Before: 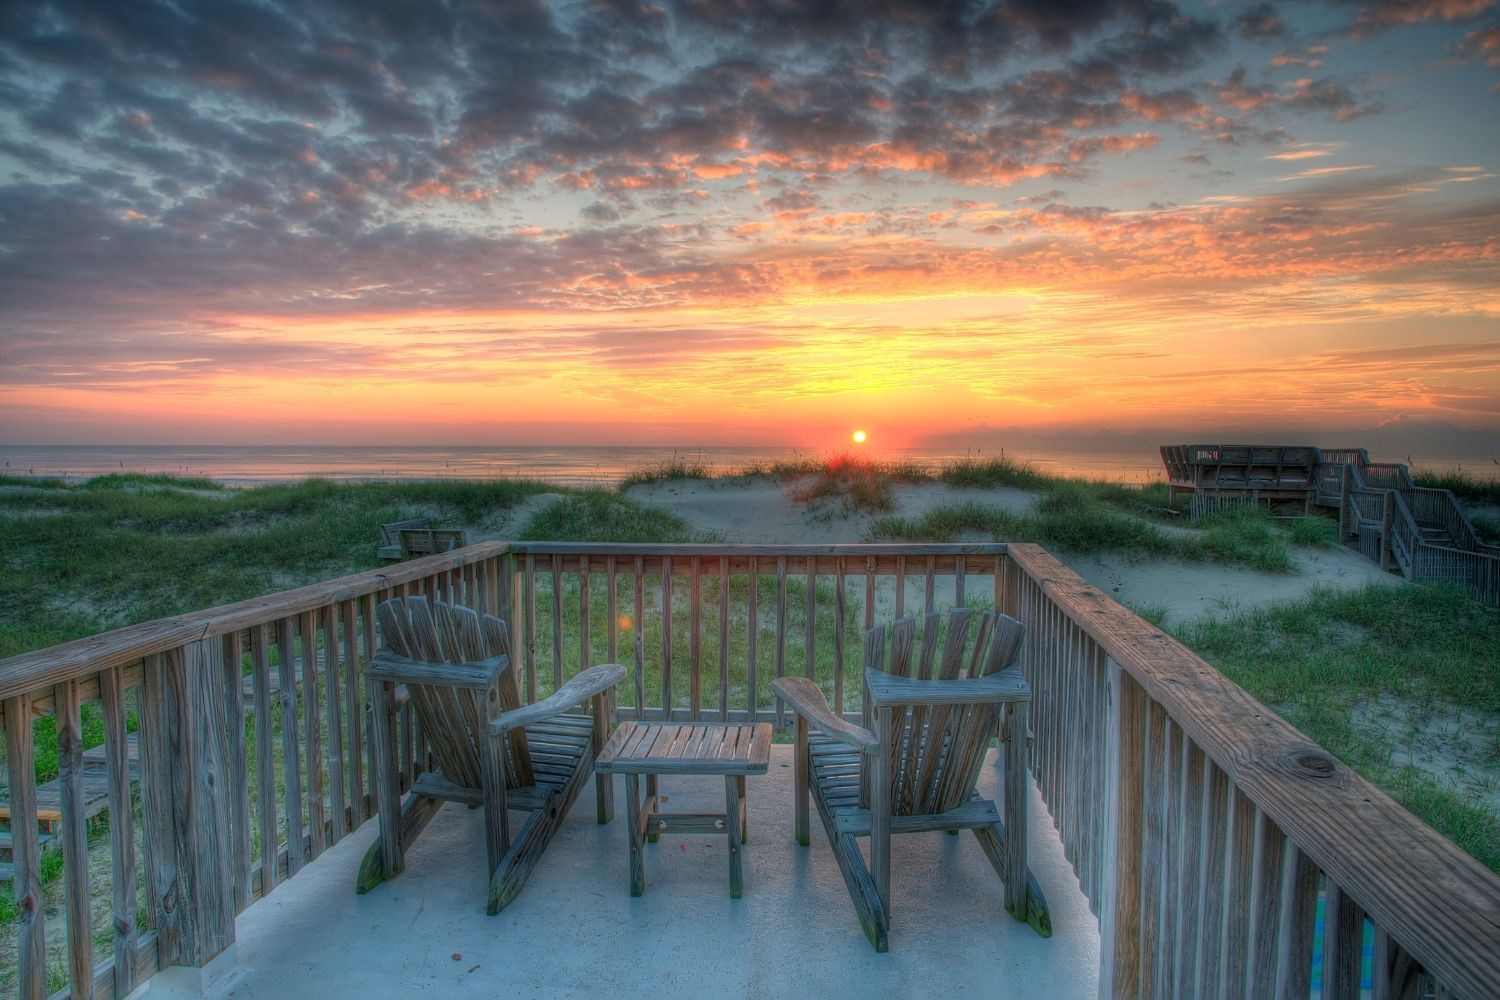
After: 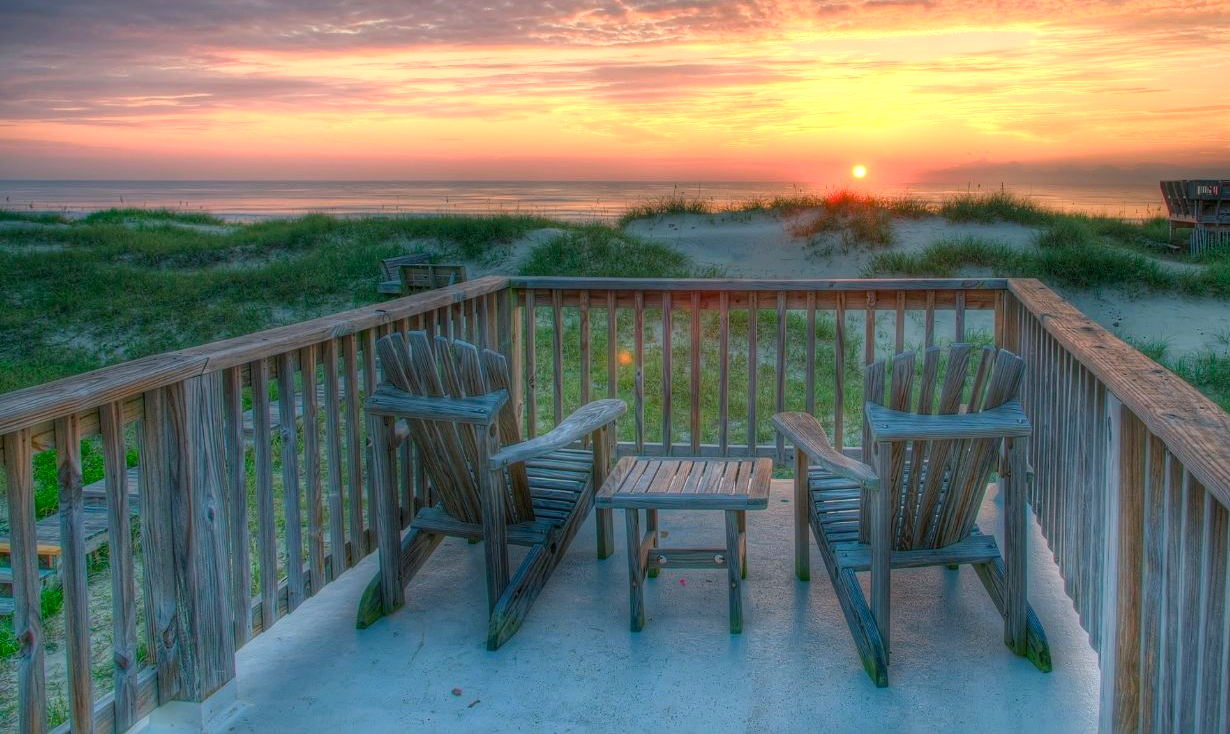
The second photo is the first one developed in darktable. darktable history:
crop: top 26.531%, right 17.959%
color balance rgb: linear chroma grading › shadows 32%, linear chroma grading › global chroma -2%, linear chroma grading › mid-tones 4%, perceptual saturation grading › global saturation -2%, perceptual saturation grading › highlights -8%, perceptual saturation grading › mid-tones 8%, perceptual saturation grading › shadows 4%, perceptual brilliance grading › highlights 8%, perceptual brilliance grading › mid-tones 4%, perceptual brilliance grading › shadows 2%, global vibrance 16%, saturation formula JzAzBz (2021)
